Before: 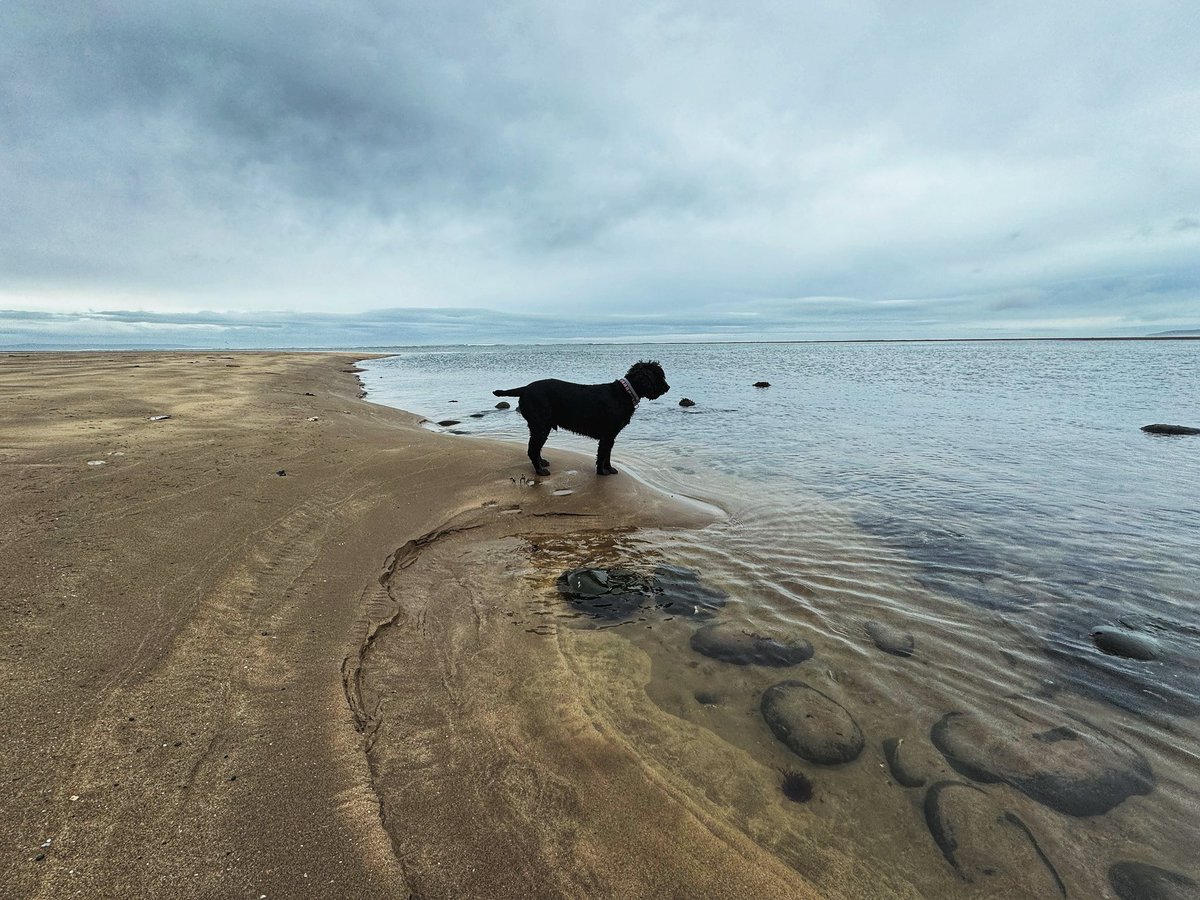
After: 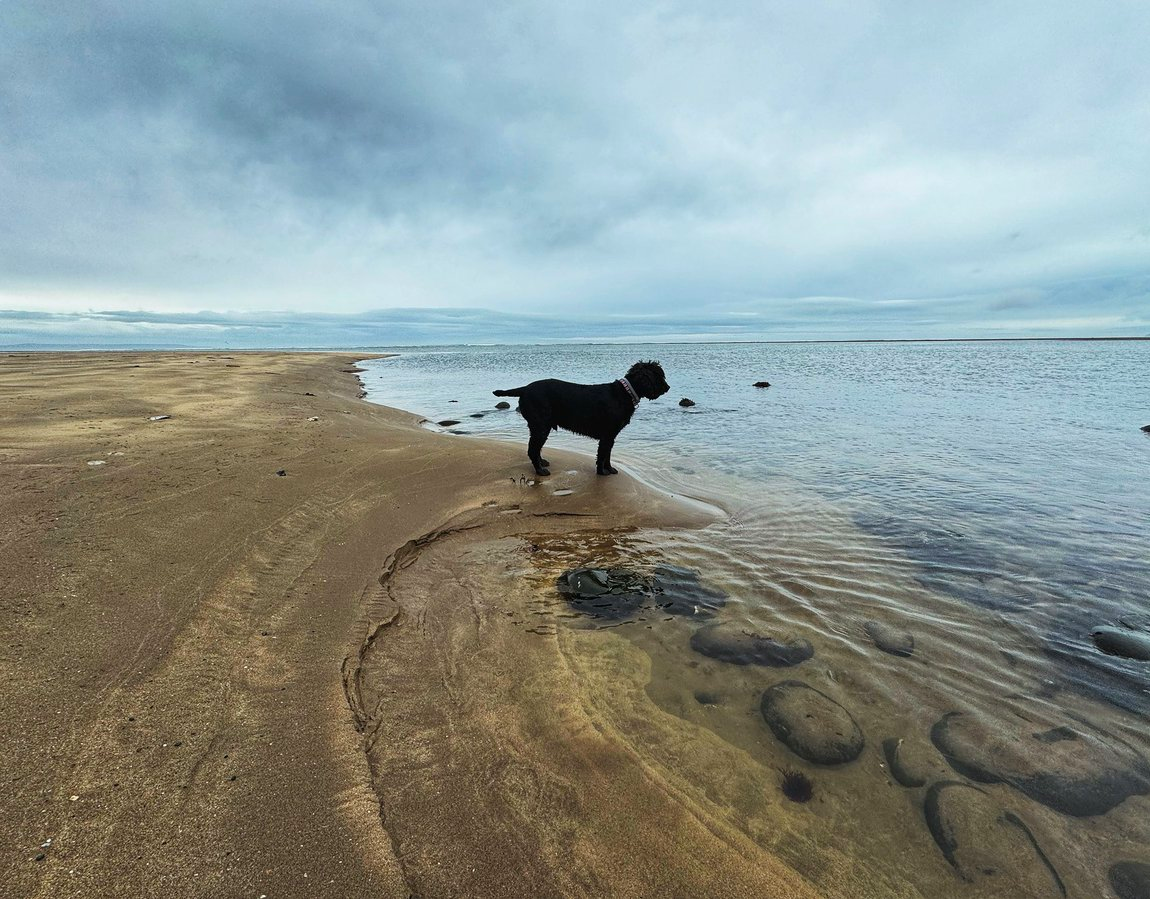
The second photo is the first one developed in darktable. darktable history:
color contrast: green-magenta contrast 1.2, blue-yellow contrast 1.2
crop: right 4.126%, bottom 0.031%
